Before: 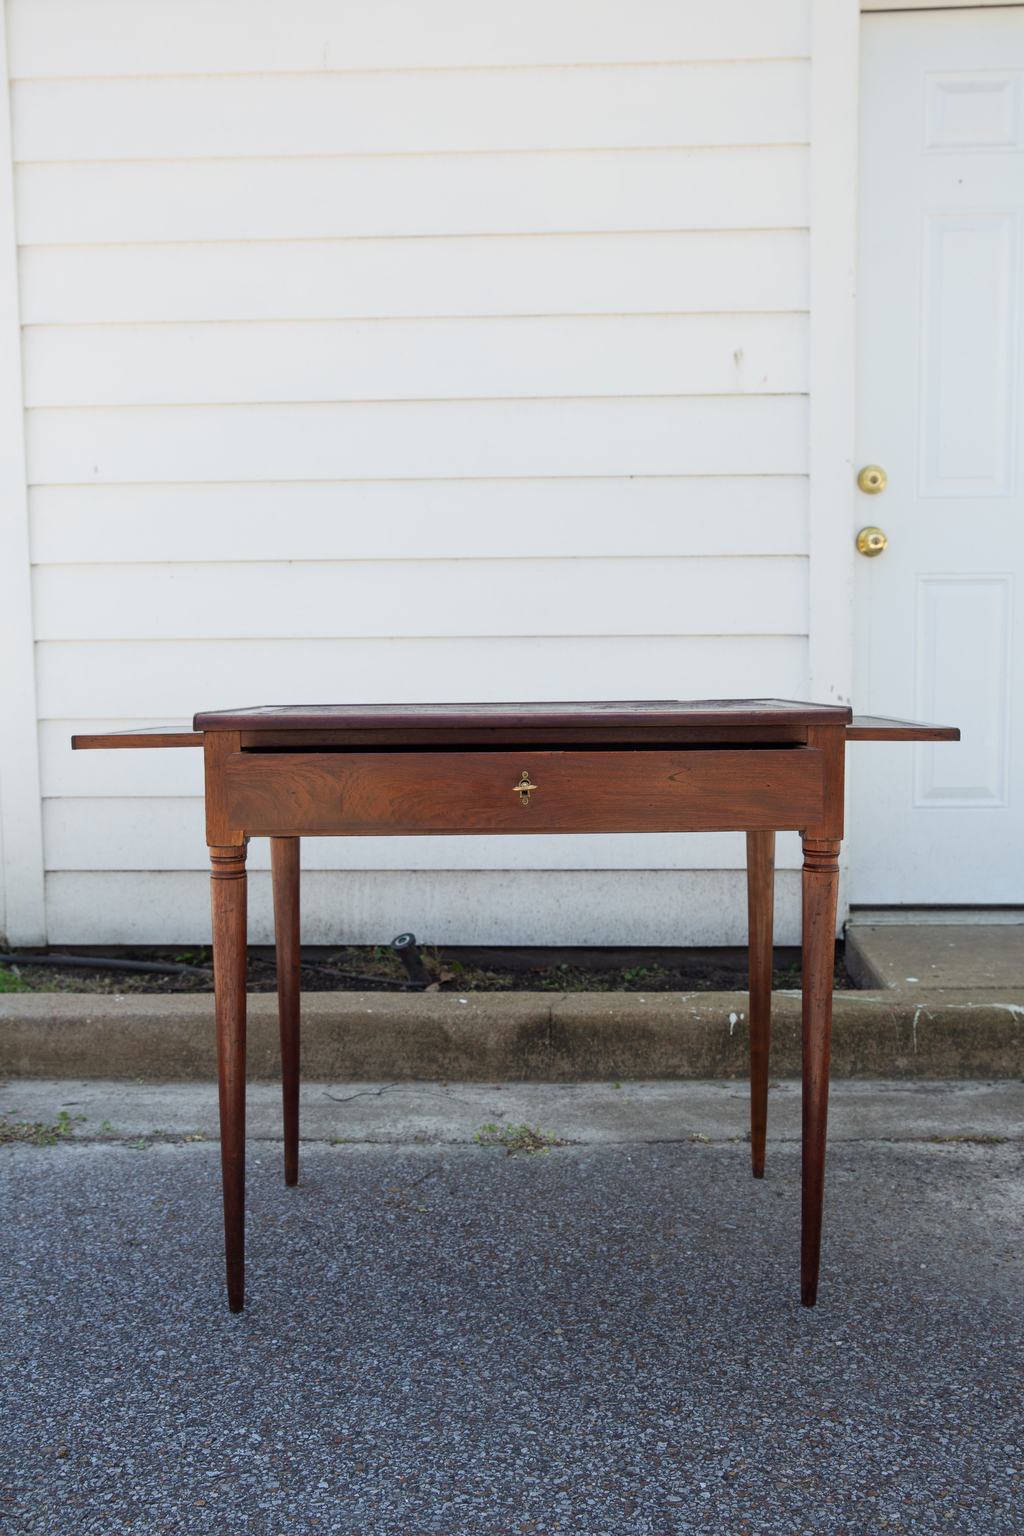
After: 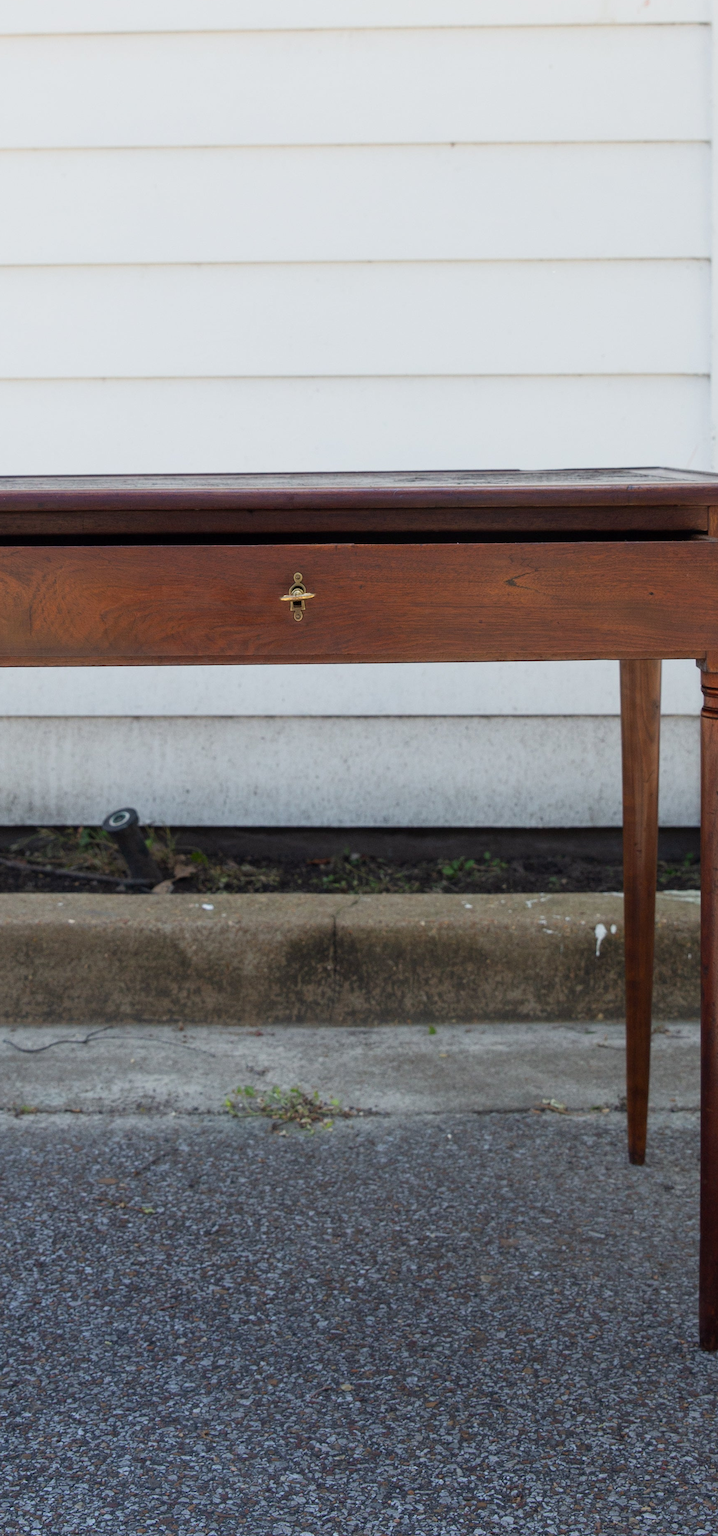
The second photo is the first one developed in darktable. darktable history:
crop: left 31.325%, top 24.608%, right 20.39%, bottom 6.628%
